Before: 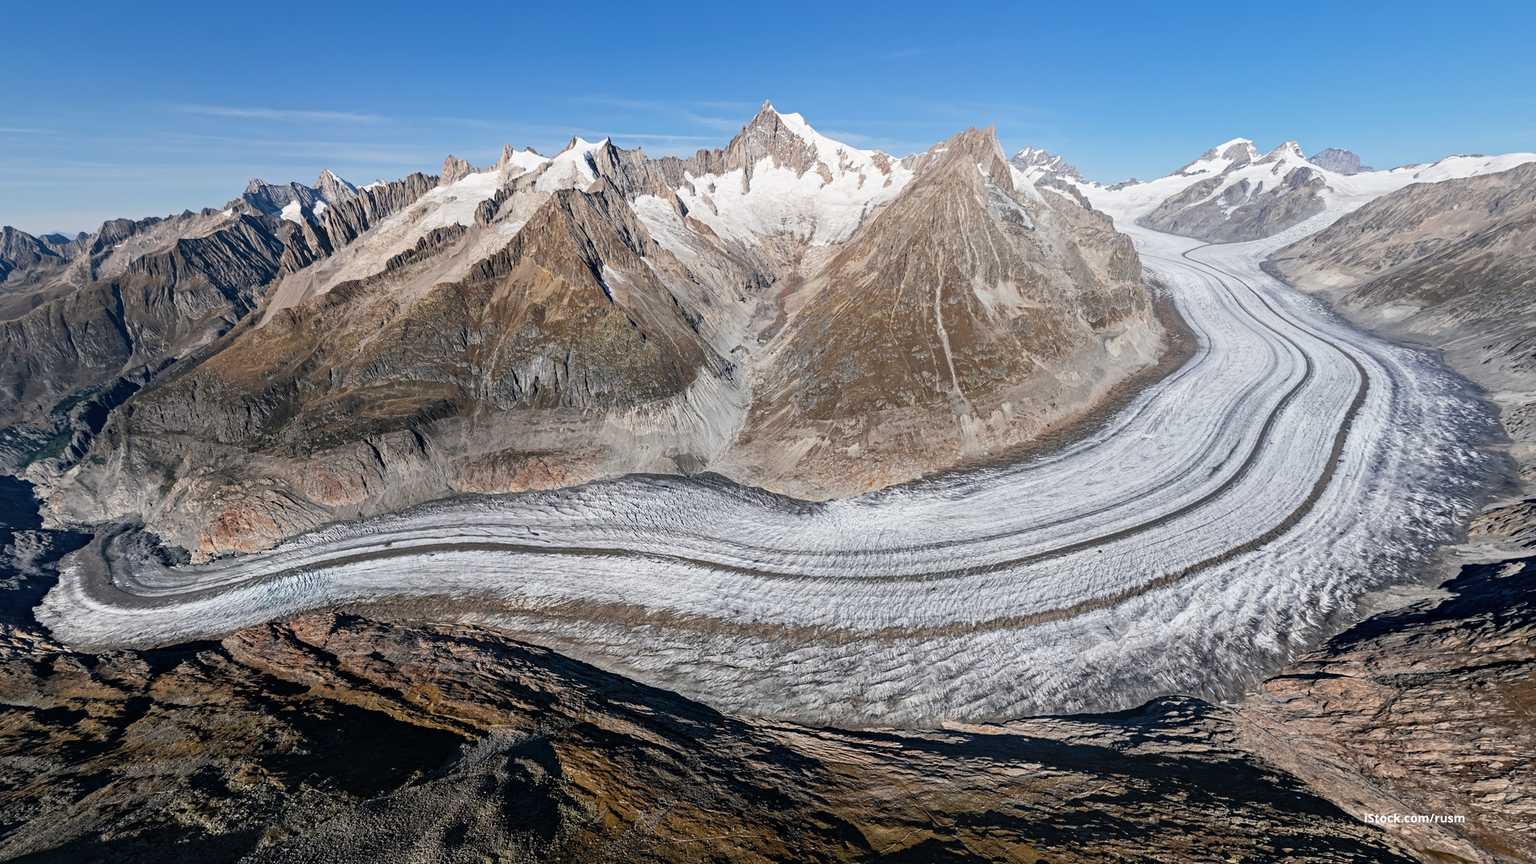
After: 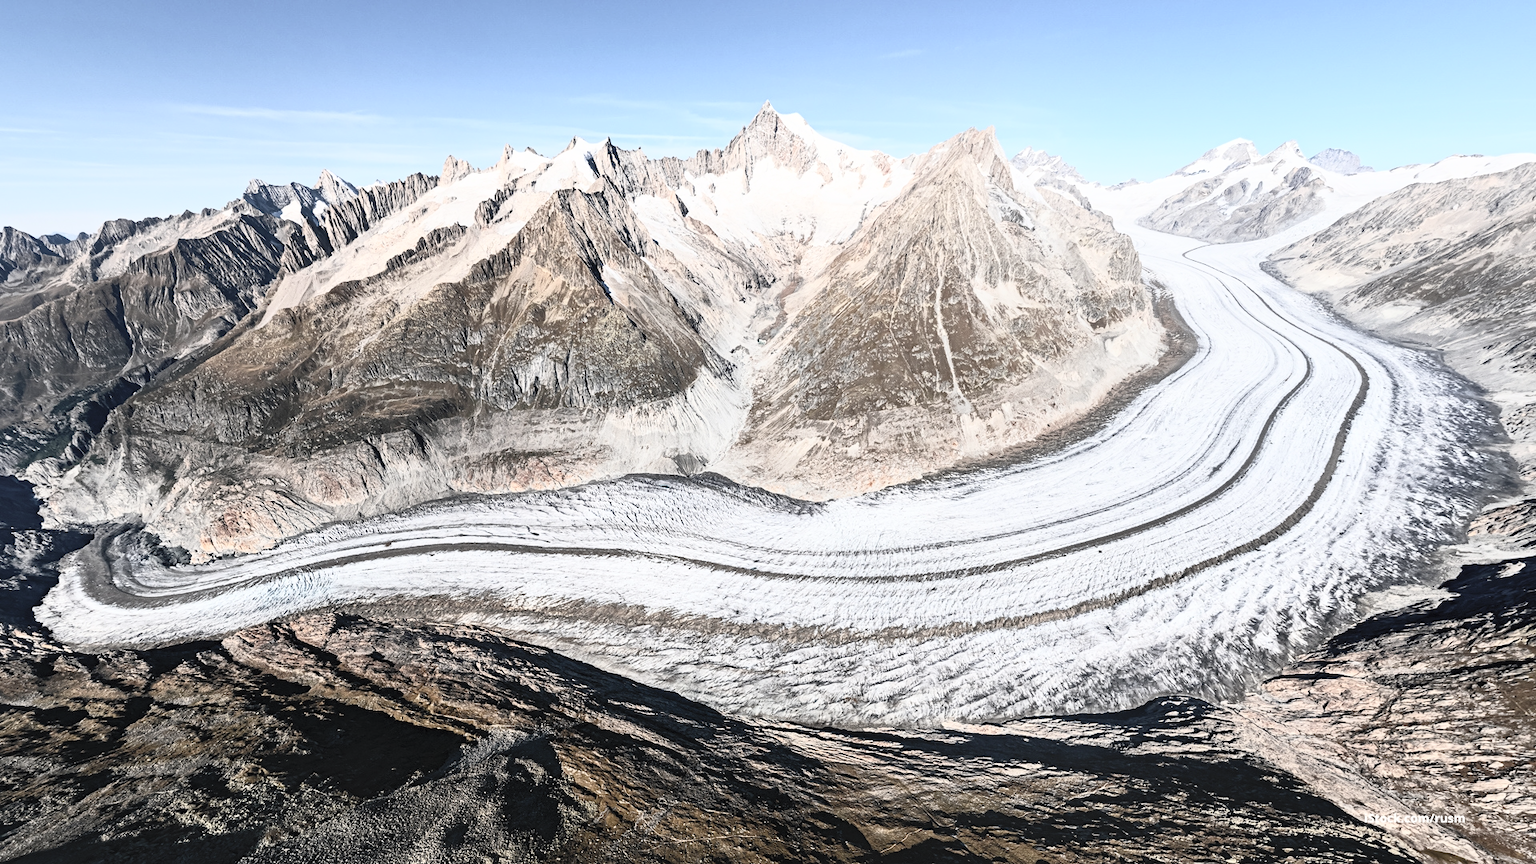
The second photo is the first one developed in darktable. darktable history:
contrast brightness saturation: contrast 0.57, brightness 0.57, saturation -0.34
shadows and highlights: shadows 25, highlights -25
